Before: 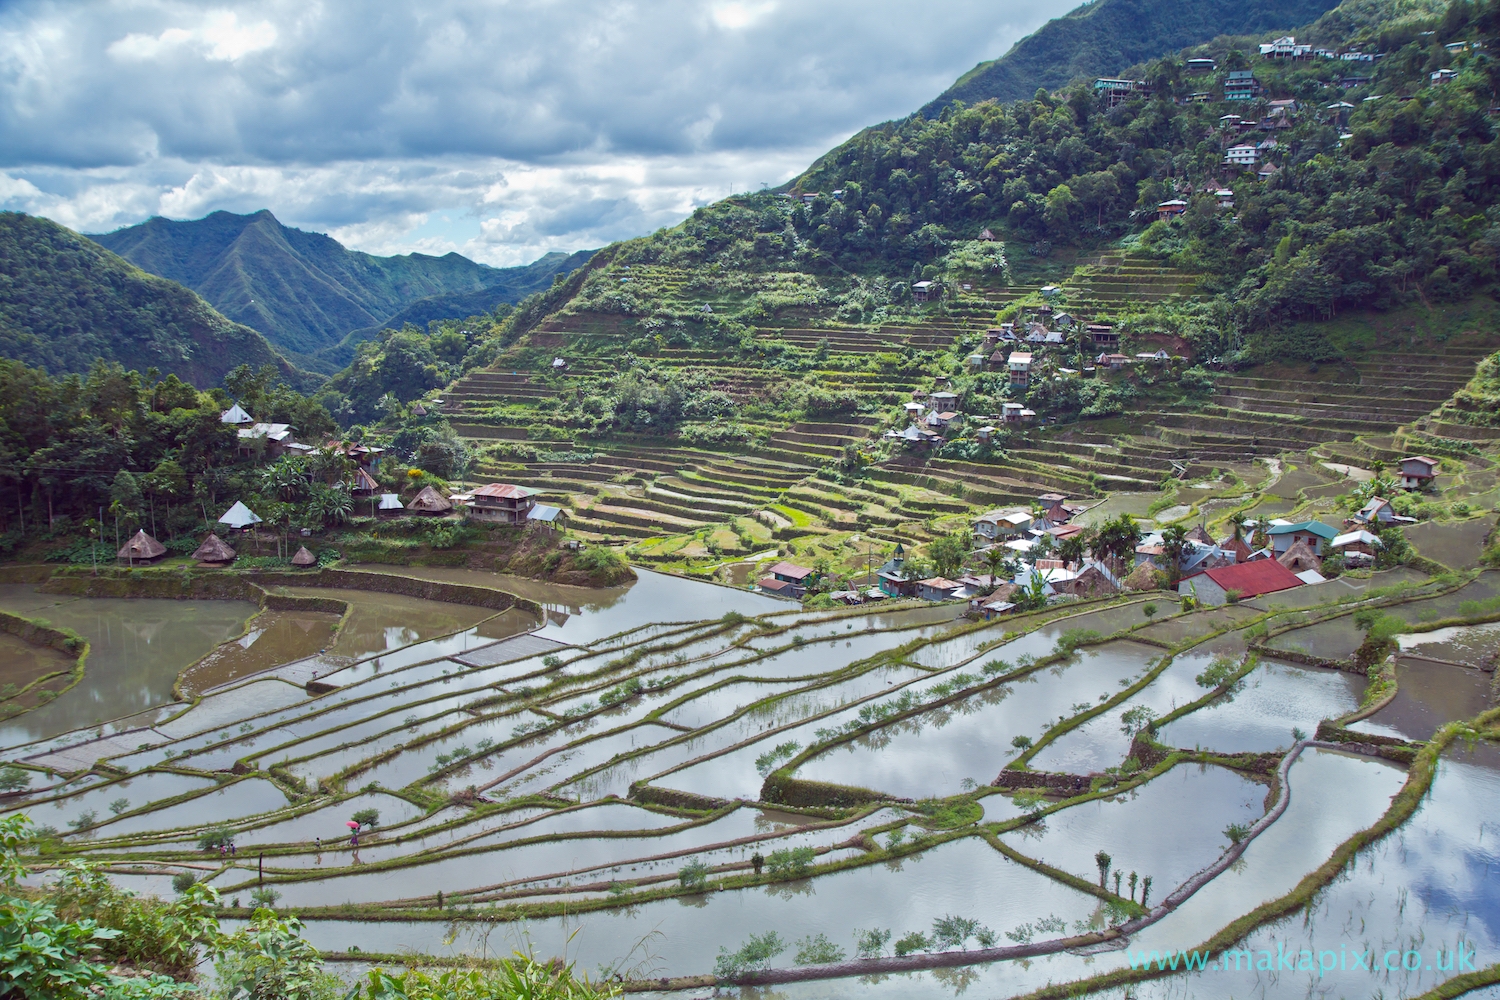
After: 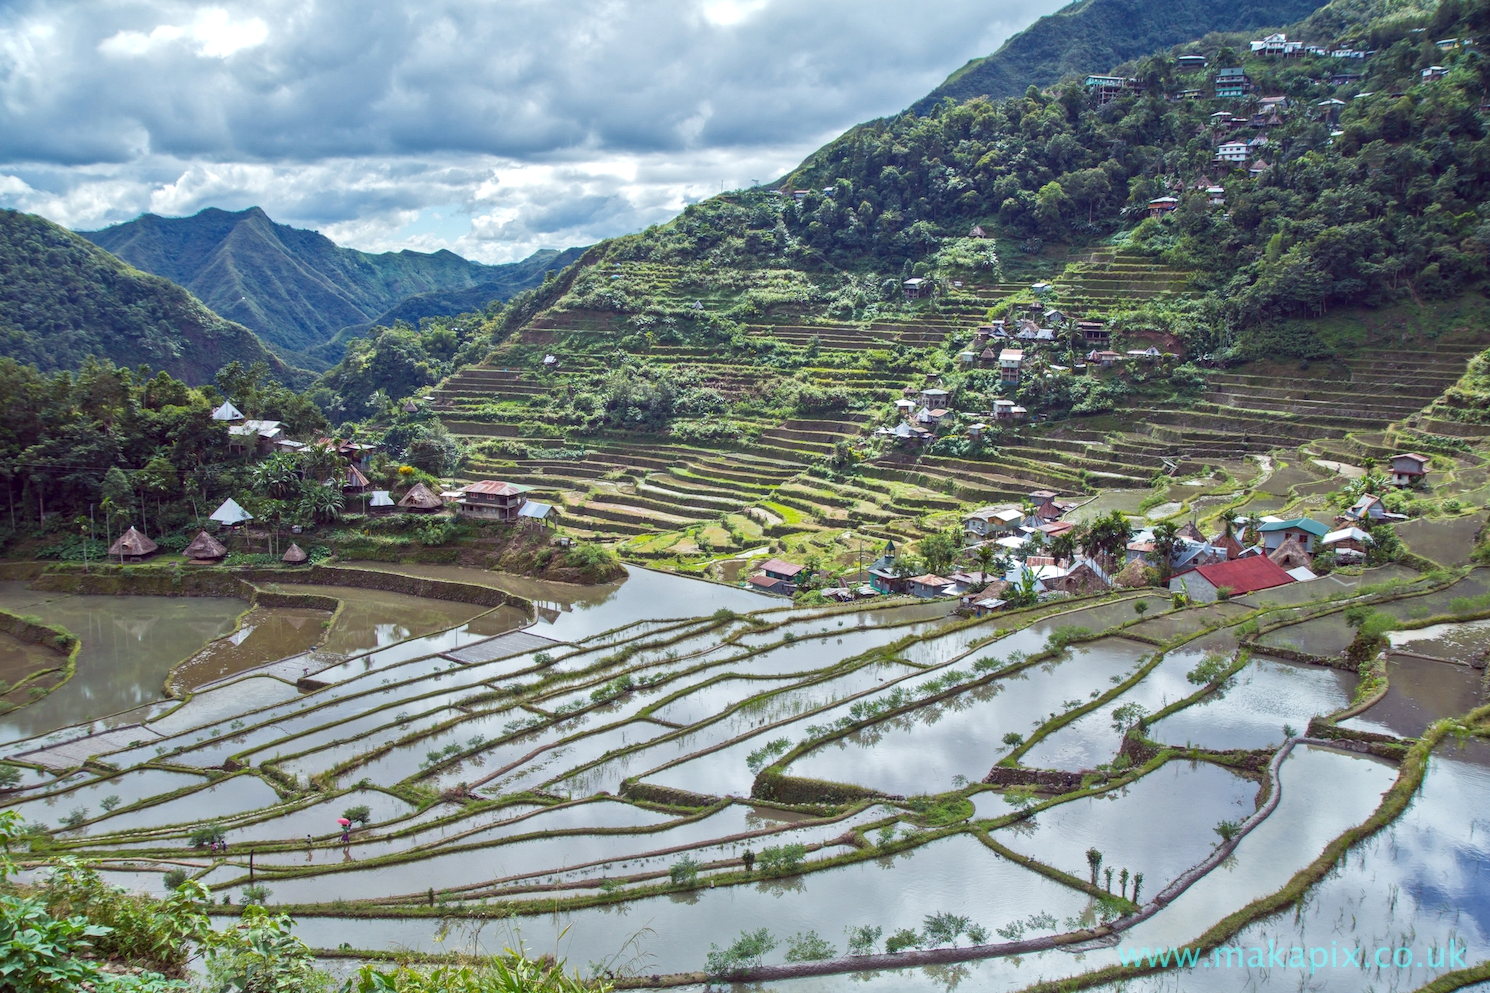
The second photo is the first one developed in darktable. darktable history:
crop and rotate: left 0.642%, top 0.325%, bottom 0.359%
local contrast: on, module defaults
exposure: black level correction -0.001, exposure 0.079 EV, compensate highlight preservation false
